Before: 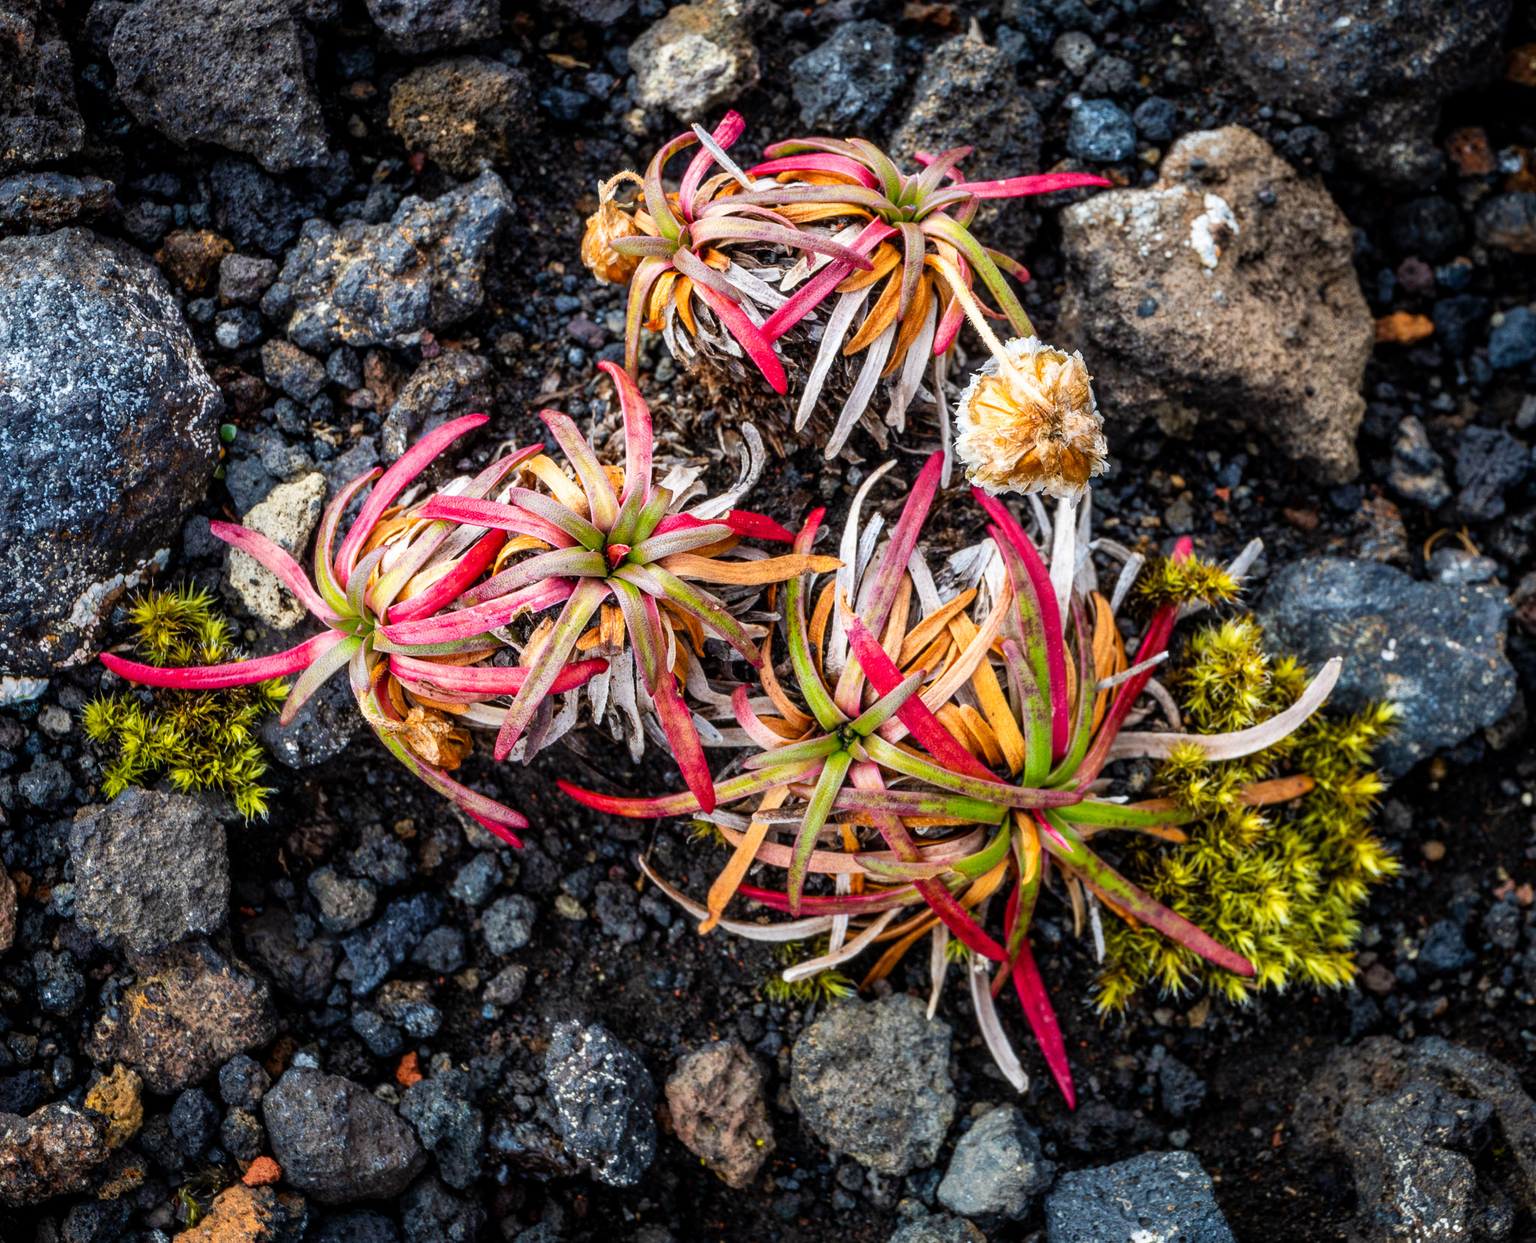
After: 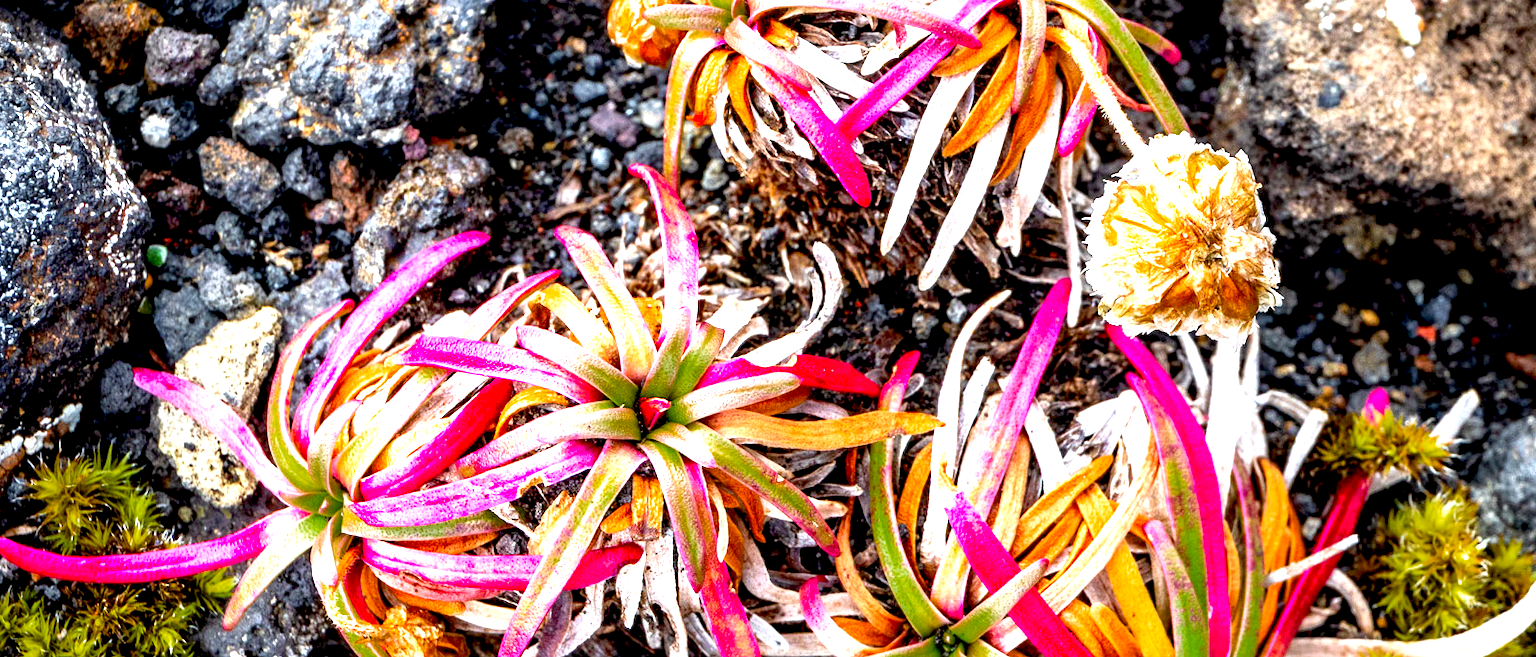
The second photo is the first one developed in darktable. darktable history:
crop: left 6.9%, top 18.75%, right 14.487%, bottom 39.822%
exposure: black level correction 0.009, exposure 1.427 EV, compensate exposure bias true, compensate highlight preservation false
color zones: curves: ch0 [(0, 0.48) (0.209, 0.398) (0.305, 0.332) (0.429, 0.493) (0.571, 0.5) (0.714, 0.5) (0.857, 0.5) (1, 0.48)]; ch1 [(0, 0.633) (0.143, 0.586) (0.286, 0.489) (0.429, 0.448) (0.571, 0.31) (0.714, 0.335) (0.857, 0.492) (1, 0.633)]; ch2 [(0, 0.448) (0.143, 0.498) (0.286, 0.5) (0.429, 0.5) (0.571, 0.5) (0.714, 0.5) (0.857, 0.5) (1, 0.448)]
